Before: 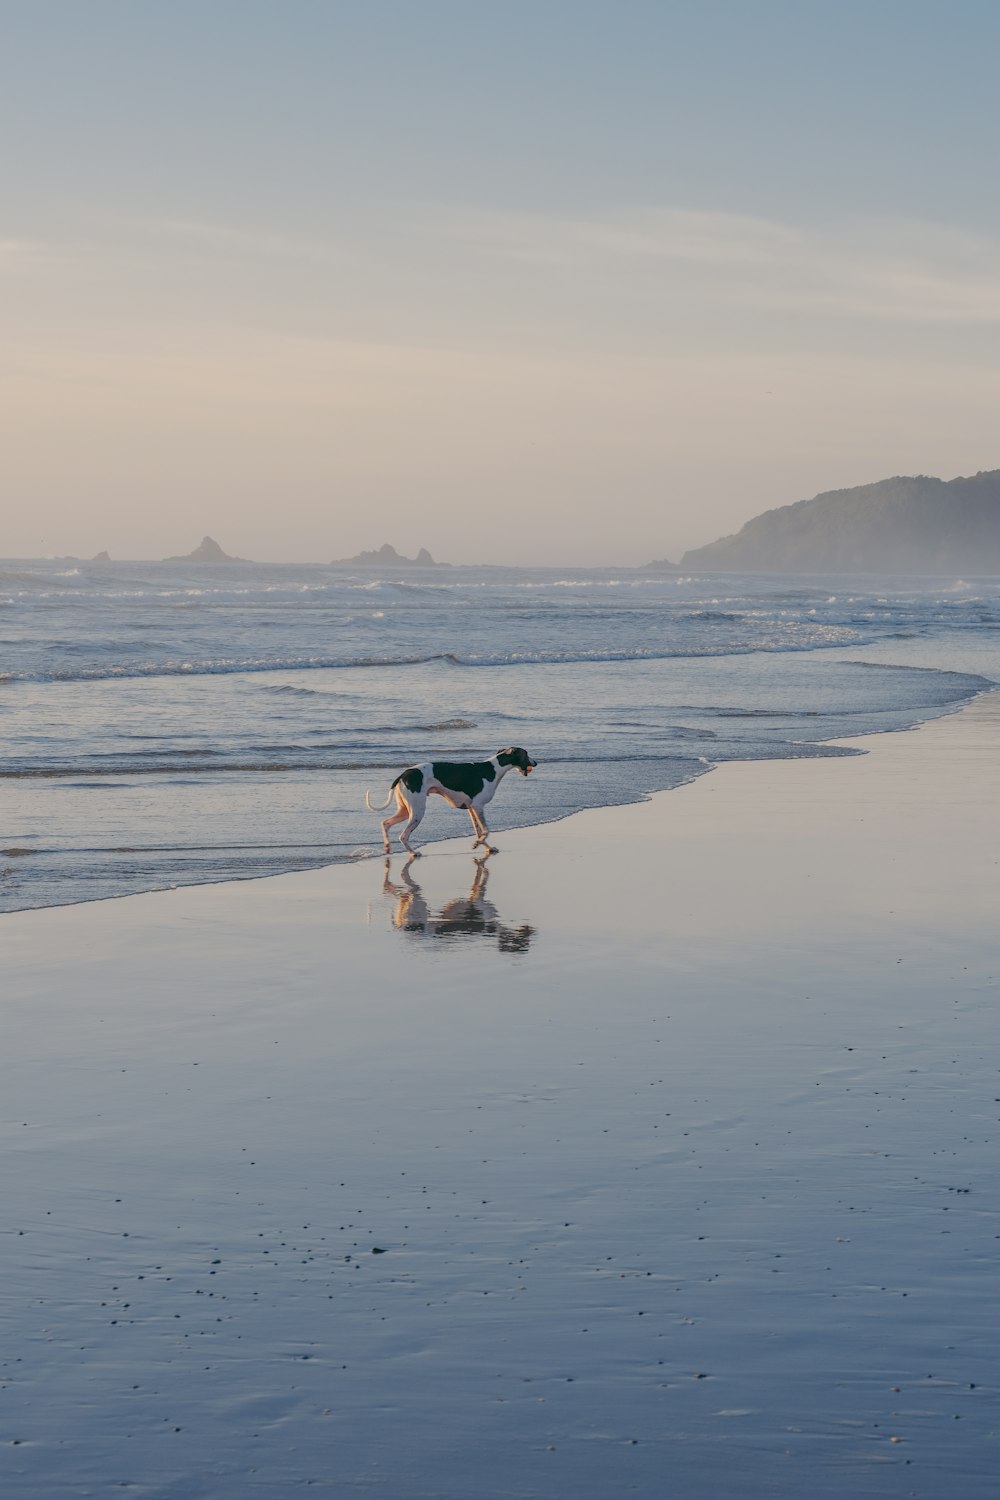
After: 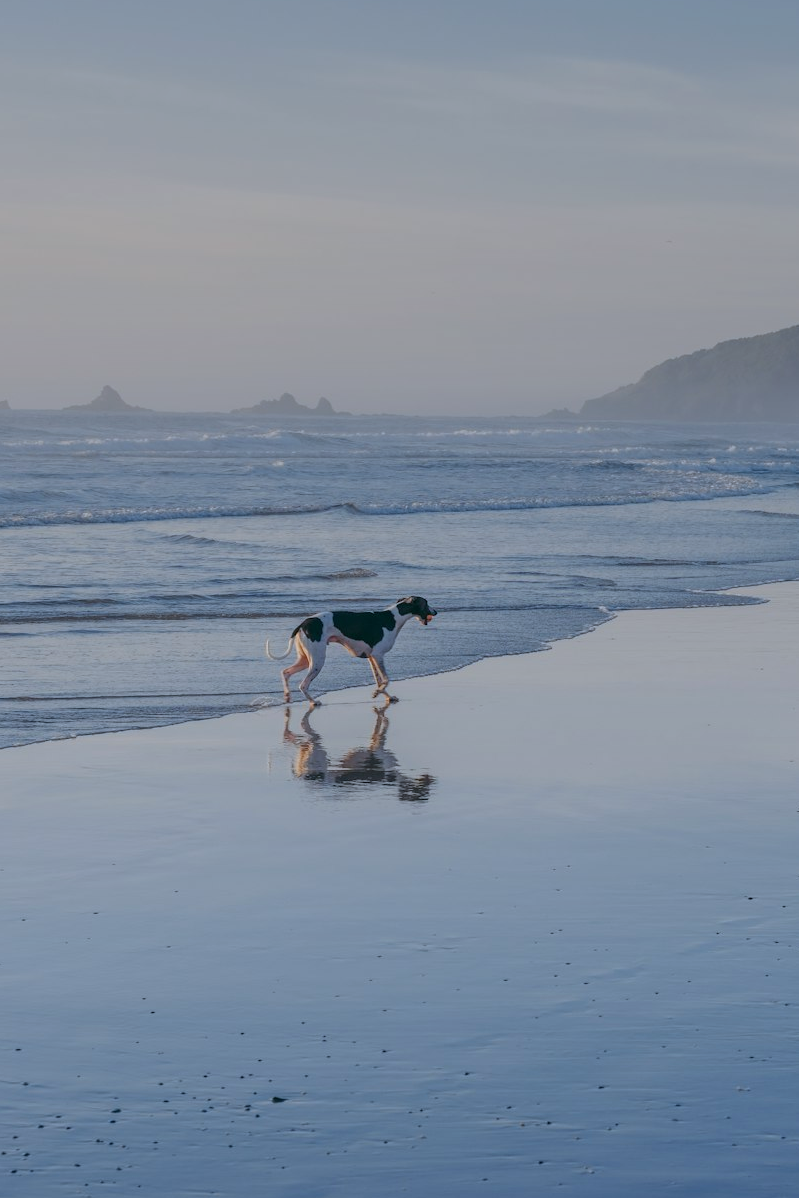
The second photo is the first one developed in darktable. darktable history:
graduated density: on, module defaults
crop and rotate: left 10.071%, top 10.071%, right 10.02%, bottom 10.02%
color calibration: x 0.37, y 0.377, temperature 4289.93 K
